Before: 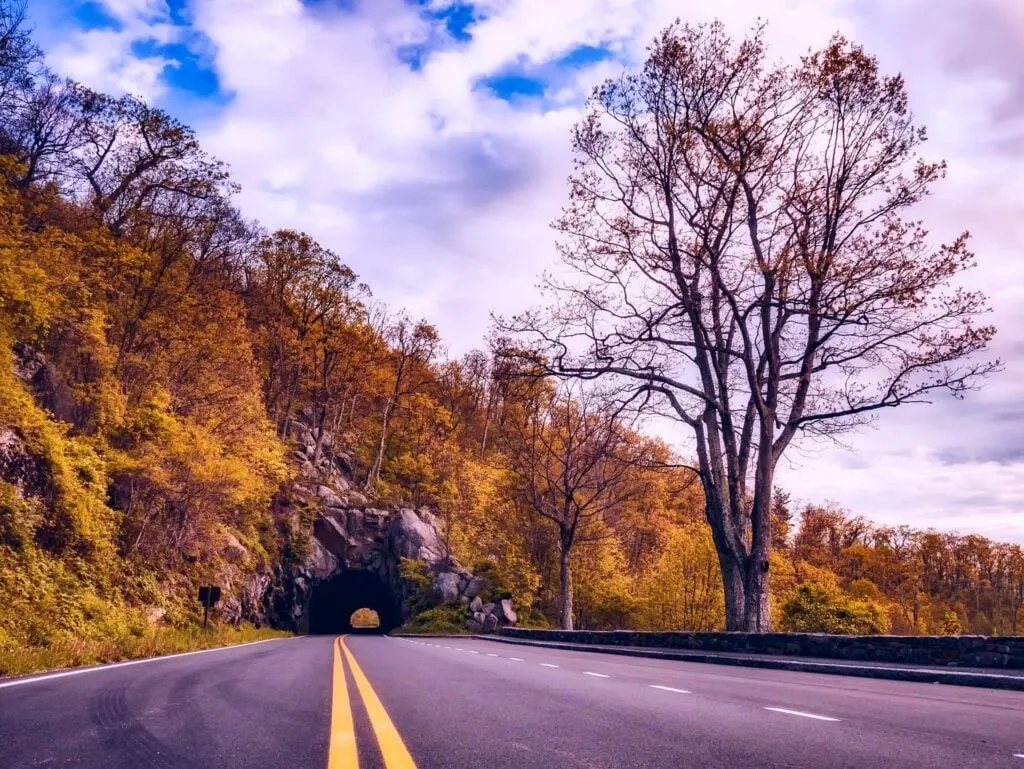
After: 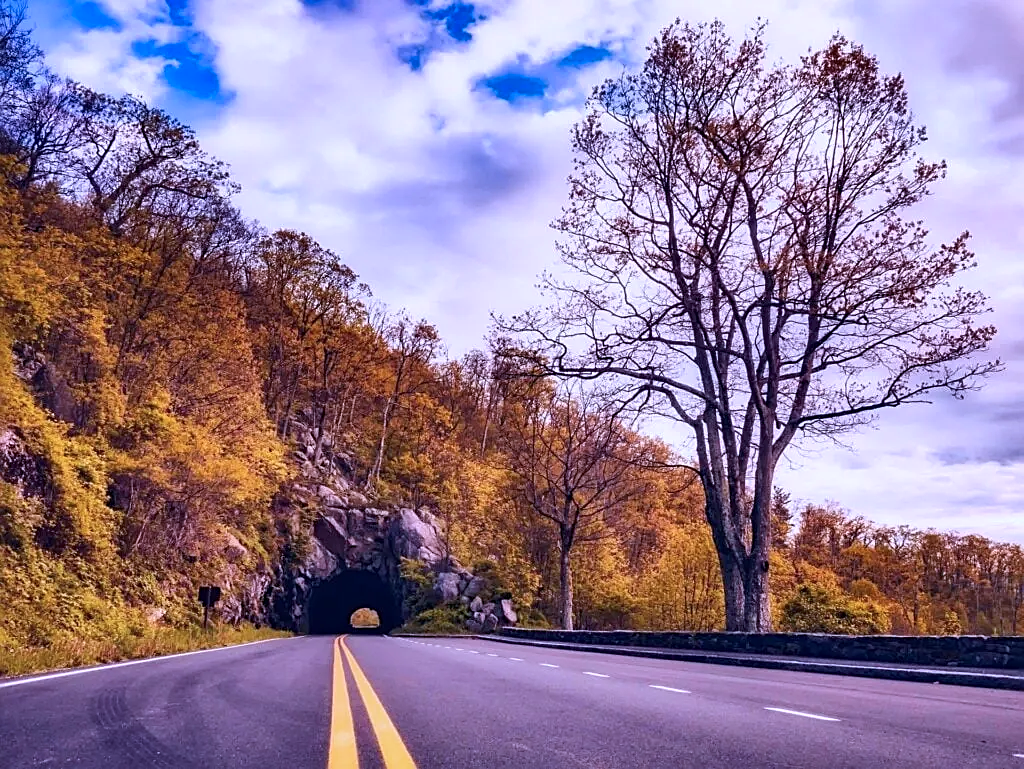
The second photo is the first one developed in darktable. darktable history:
shadows and highlights: shadows 49.41, highlights -41.99, soften with gaussian
sharpen: on, module defaults
color calibration: illuminant custom, x 0.371, y 0.383, temperature 4278.69 K
